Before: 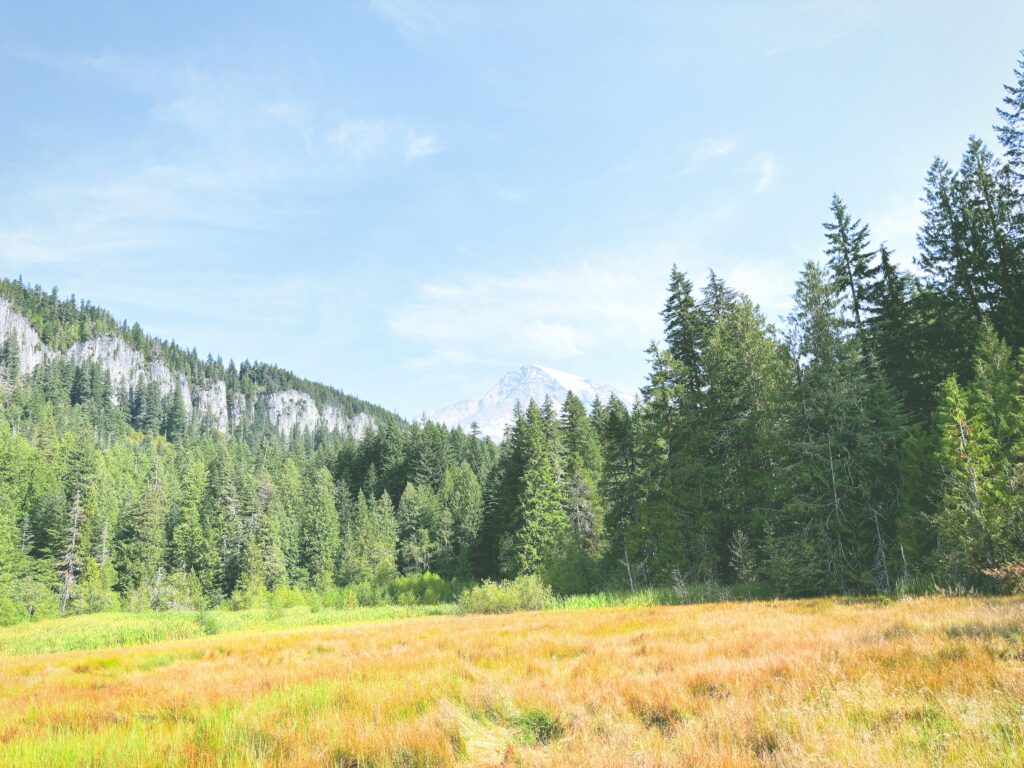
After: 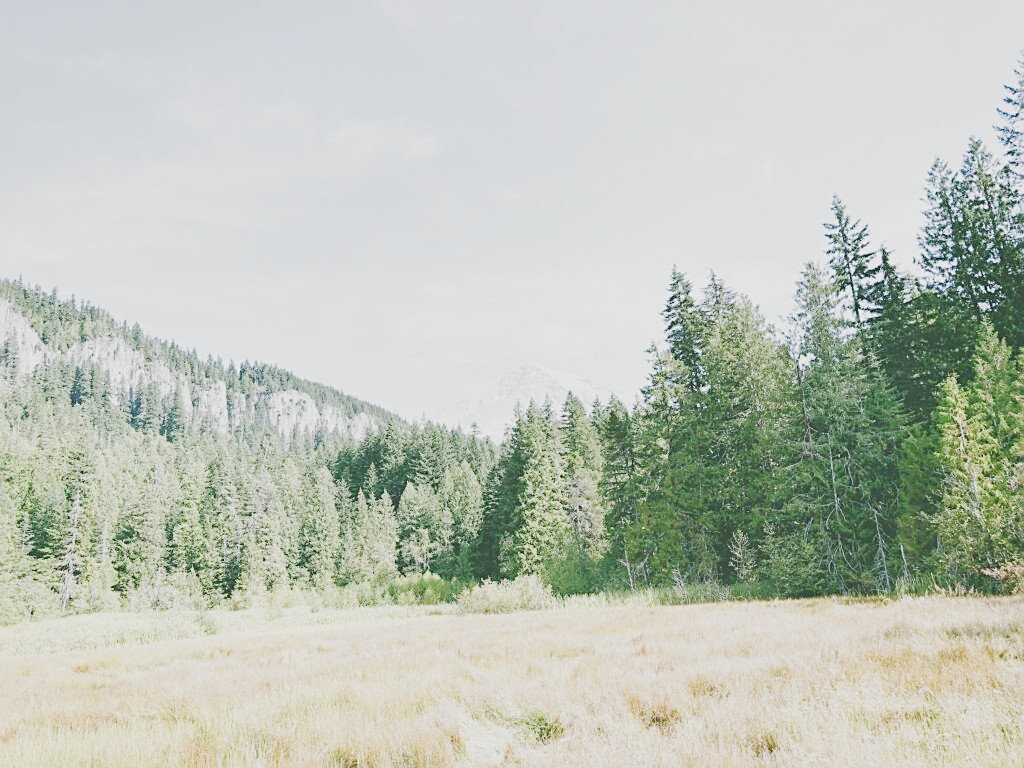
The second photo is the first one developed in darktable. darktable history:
filmic: grey point source 13.58, black point source -4.59, white point source 5.12, grey point target 18, white point target 100, output power 2.2, latitude stops 2, contrast 1.65, saturation 100, global saturation 100, balance 7.44
sharpen: on, module defaults
exposure: black level correction -0.005, exposure 0.622 EV, compensate highlight preservation false
